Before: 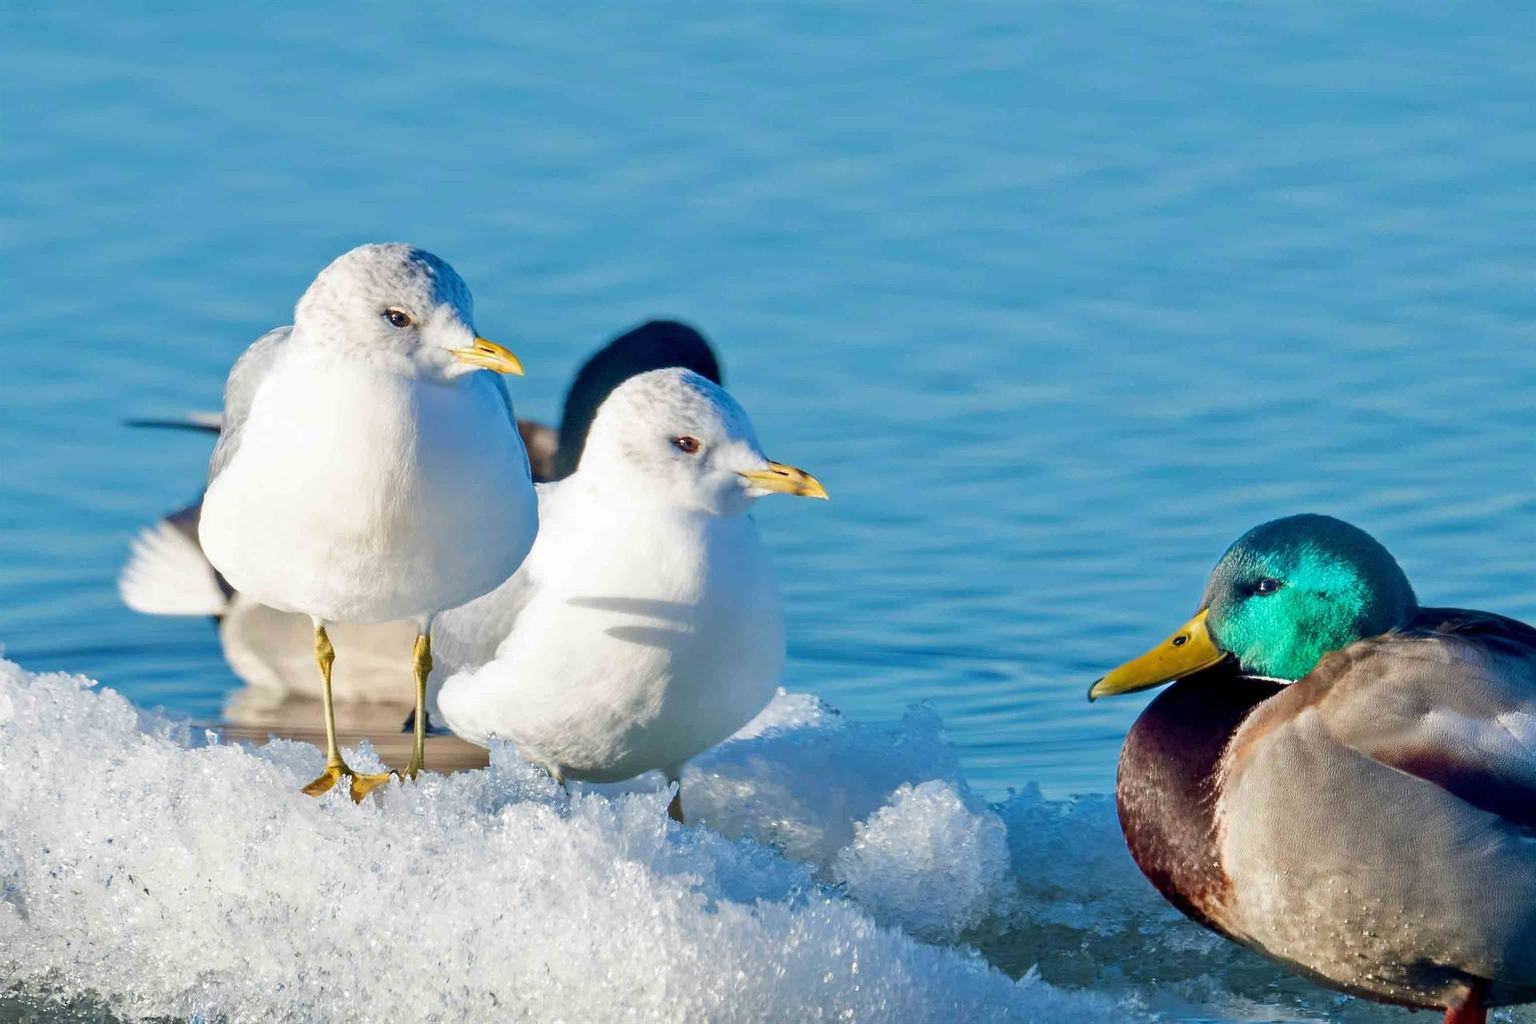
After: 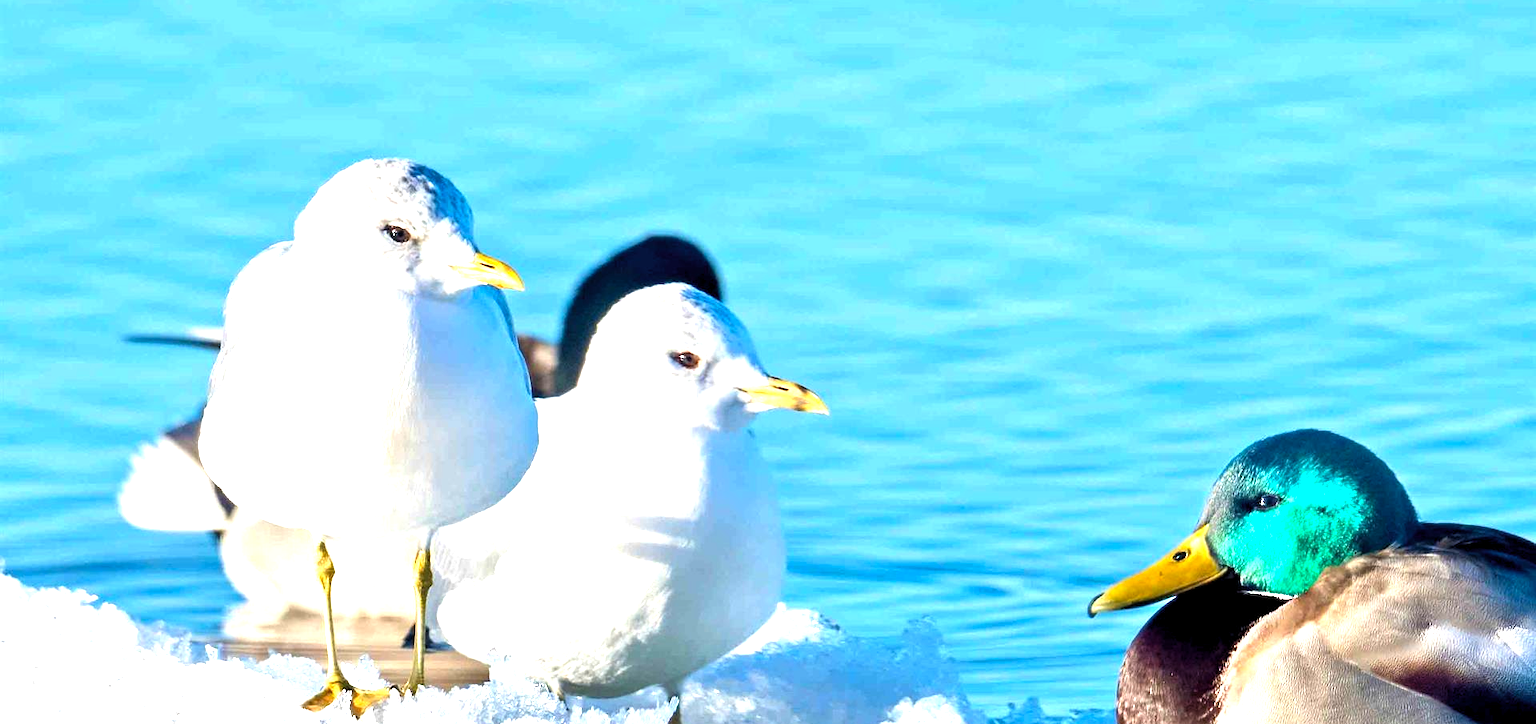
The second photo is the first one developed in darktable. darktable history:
crop and rotate: top 8.293%, bottom 20.996%
levels: levels [0.012, 0.367, 0.697]
